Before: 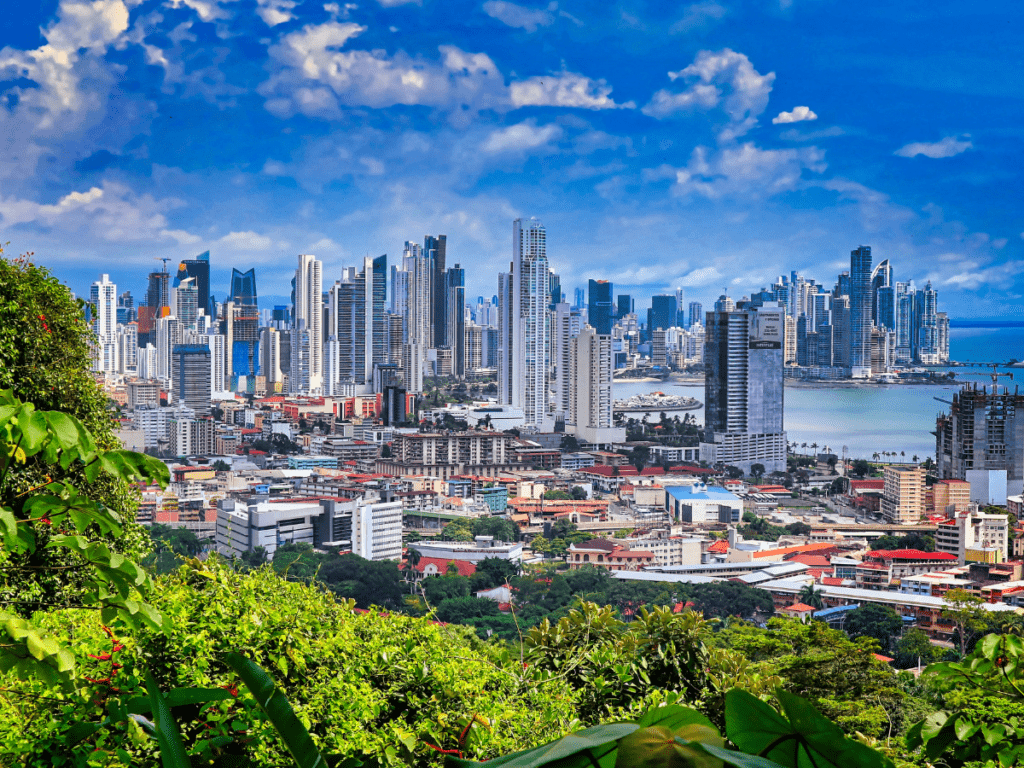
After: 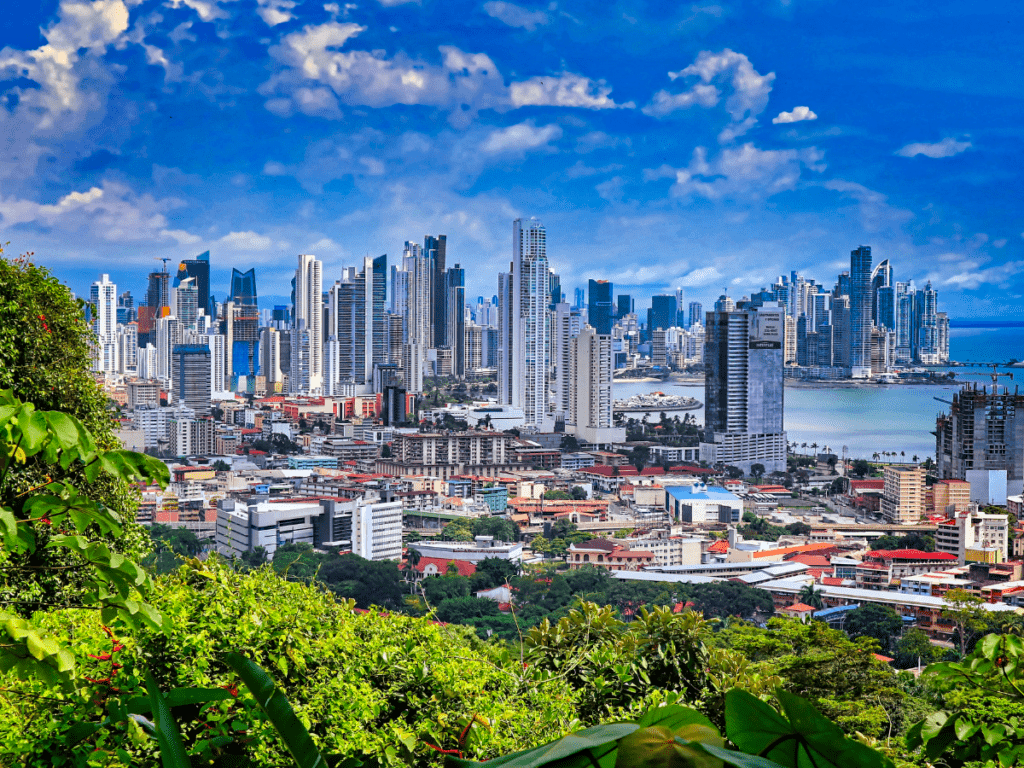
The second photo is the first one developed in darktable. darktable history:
haze removal: compatibility mode true, adaptive false
white balance: red 0.988, blue 1.017
